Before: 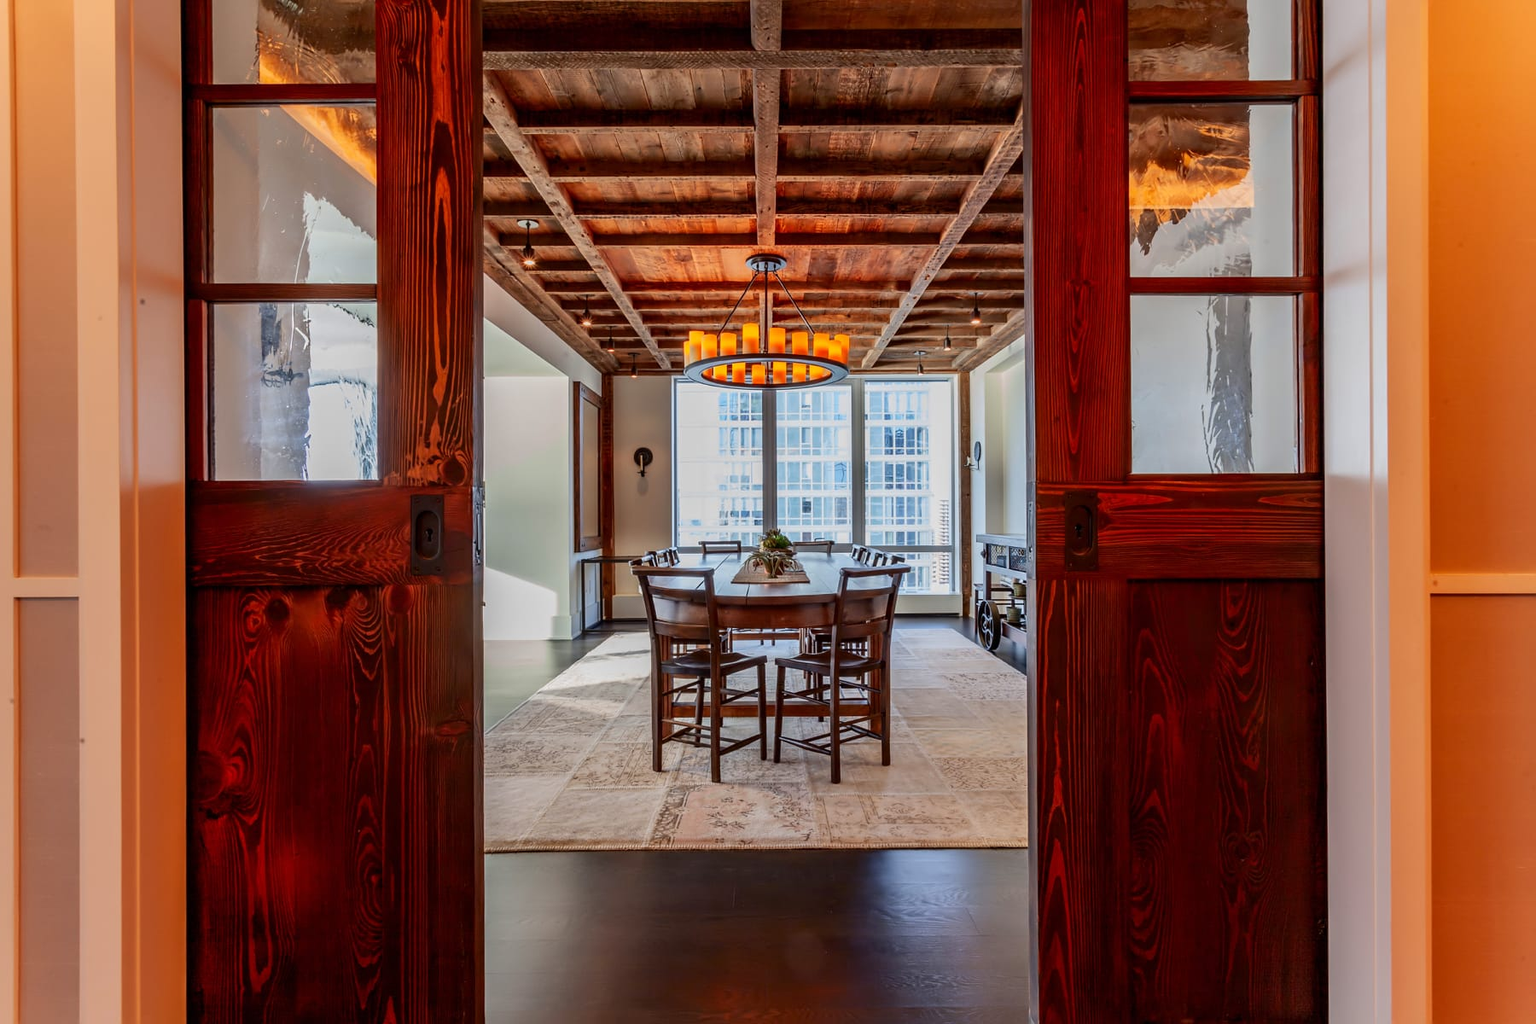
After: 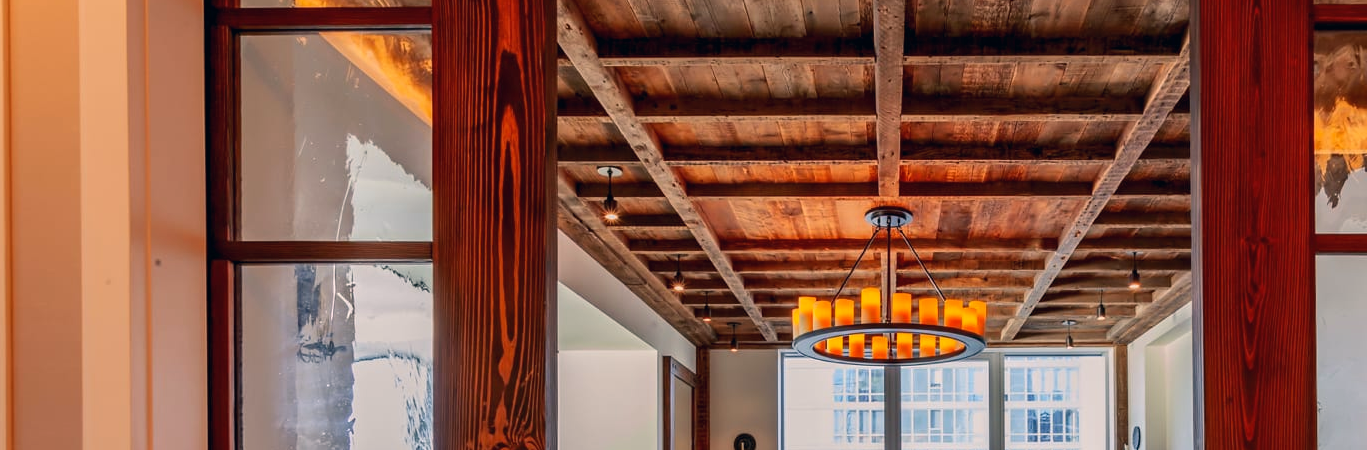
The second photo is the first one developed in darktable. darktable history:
crop: left 0.514%, top 7.65%, right 23.509%, bottom 54.787%
color correction: highlights a* 5.36, highlights b* 5.29, shadows a* -4.77, shadows b* -5.14
